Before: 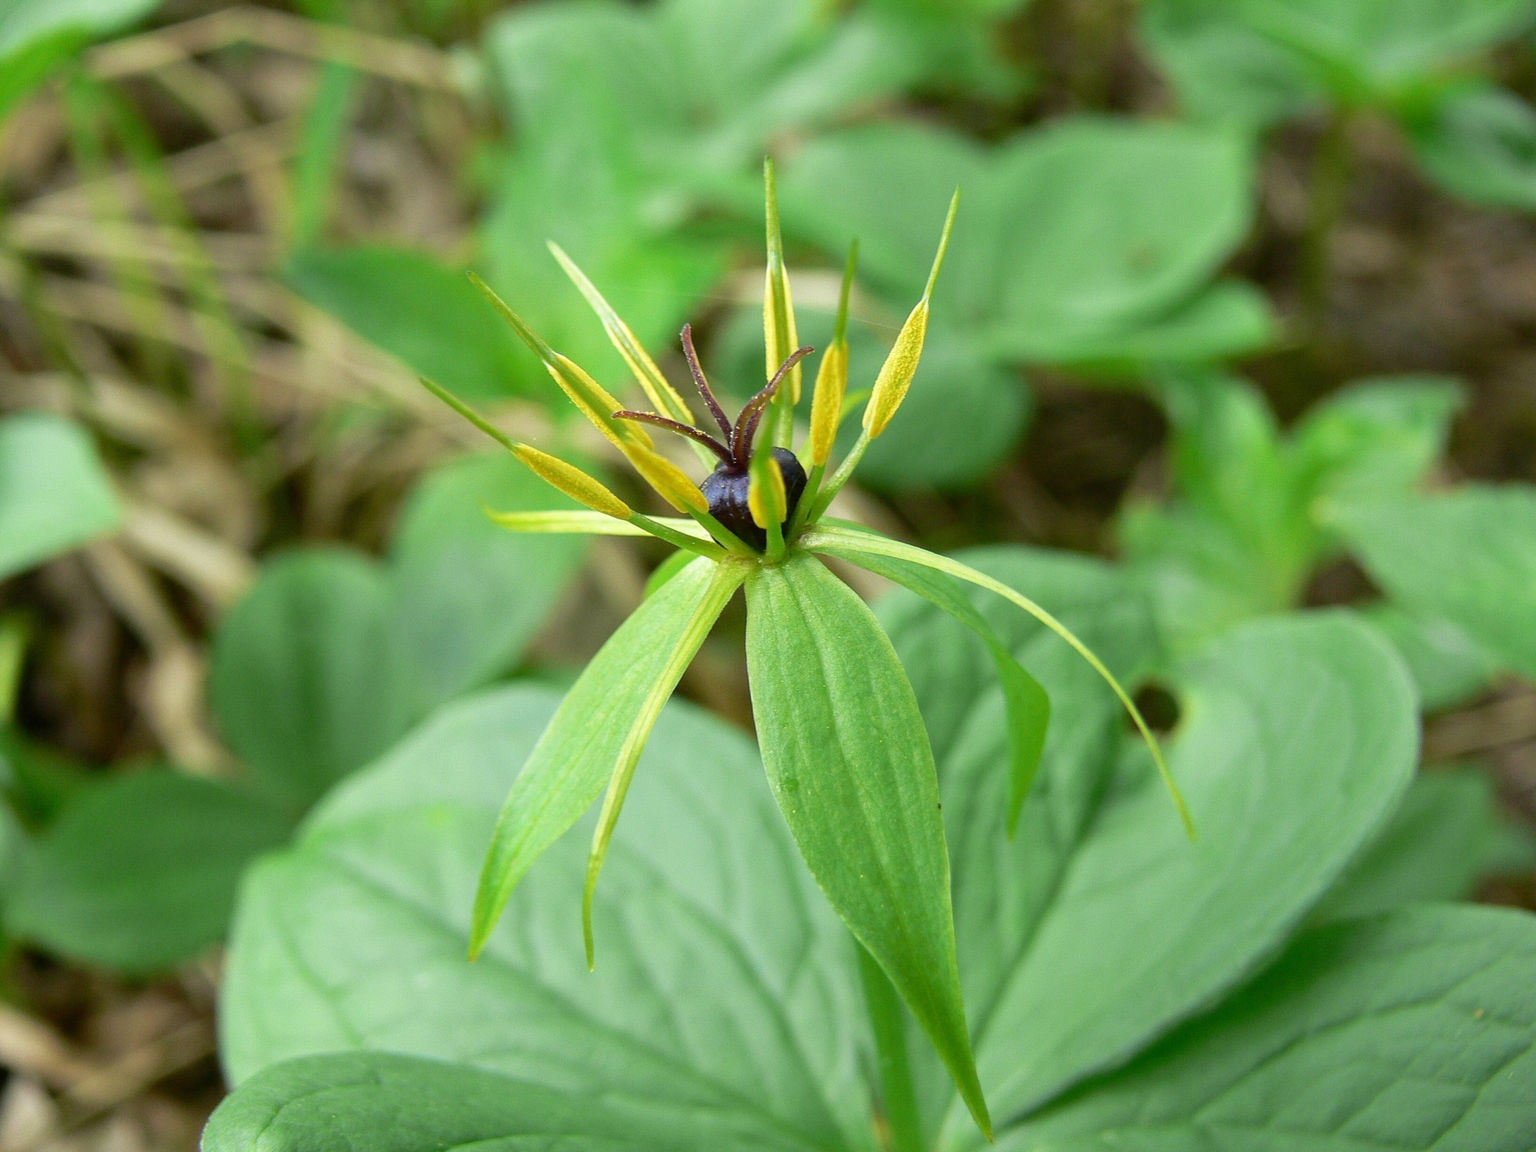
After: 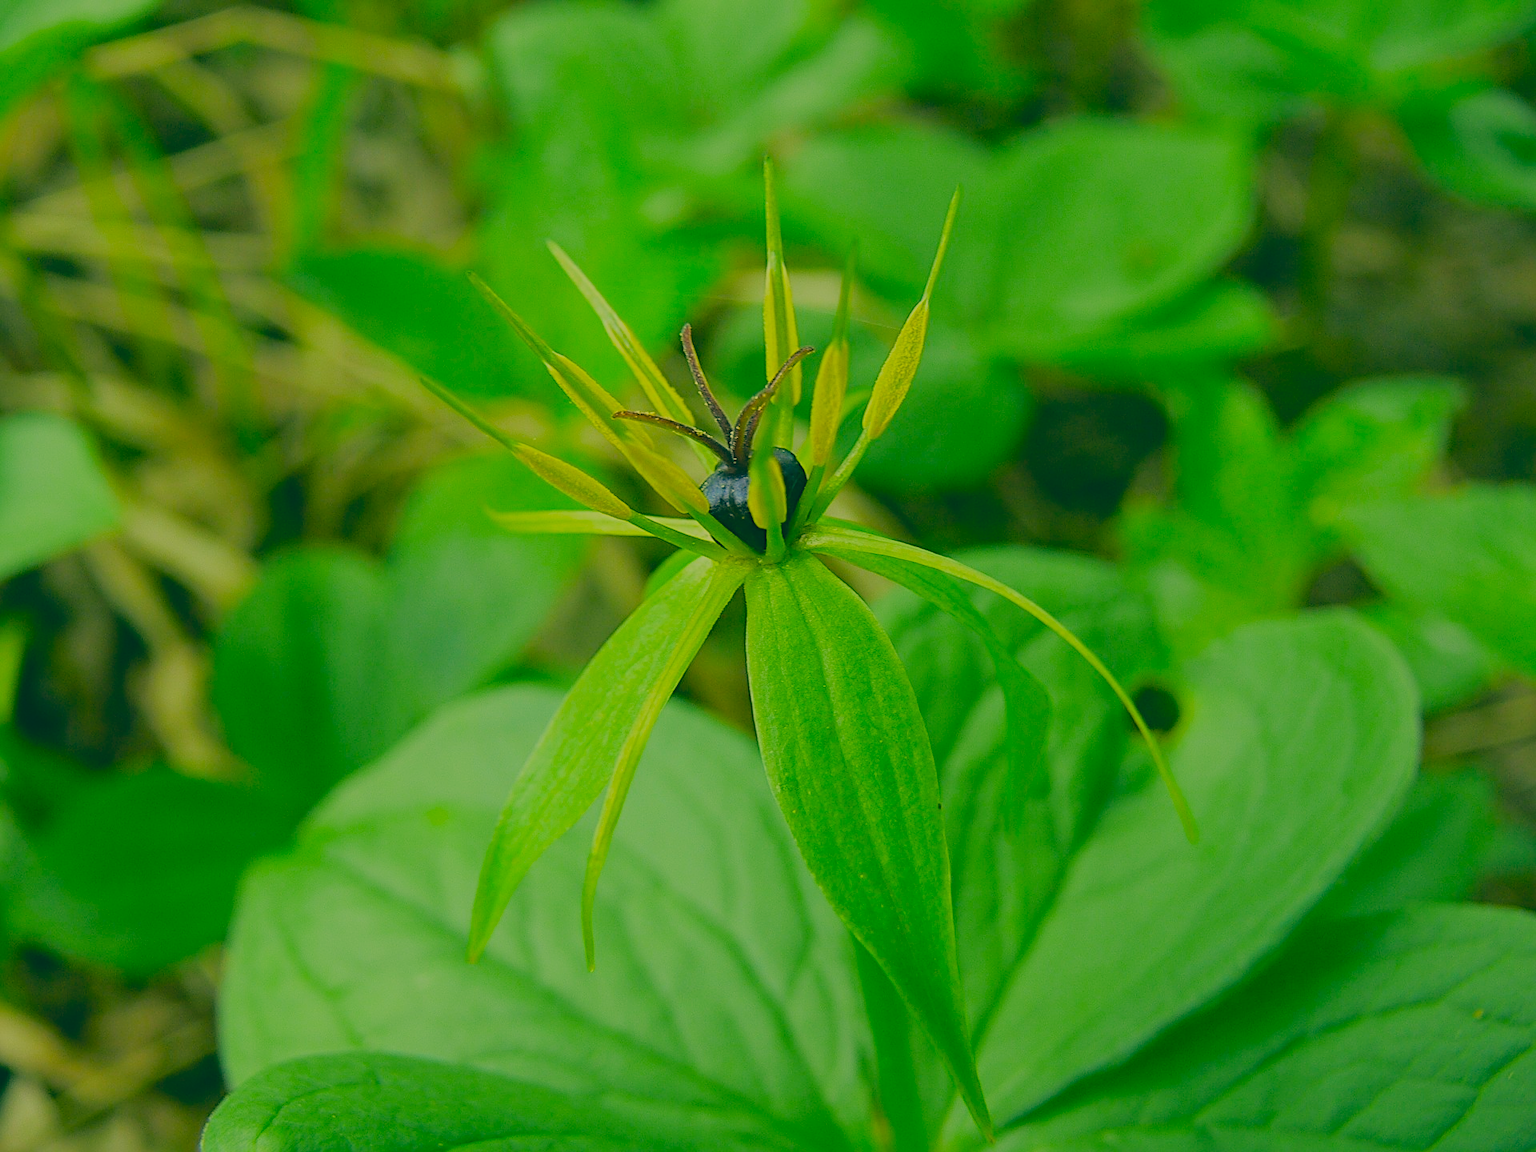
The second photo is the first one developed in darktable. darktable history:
sharpen: radius 2.545, amount 0.643
exposure: black level correction -0.013, exposure -0.189 EV, compensate highlight preservation false
color correction: highlights a* 1.89, highlights b* 34.3, shadows a* -35.91, shadows b* -5.61
color balance rgb: power › luminance -3.995%, power › chroma 0.564%, power › hue 41.34°, perceptual saturation grading › global saturation 30.041%, contrast -20.325%
shadows and highlights: shadows -23.87, highlights 48.79, soften with gaussian
filmic rgb: black relative exposure -7.65 EV, white relative exposure 4.56 EV, hardness 3.61
contrast brightness saturation: contrast -0.112
